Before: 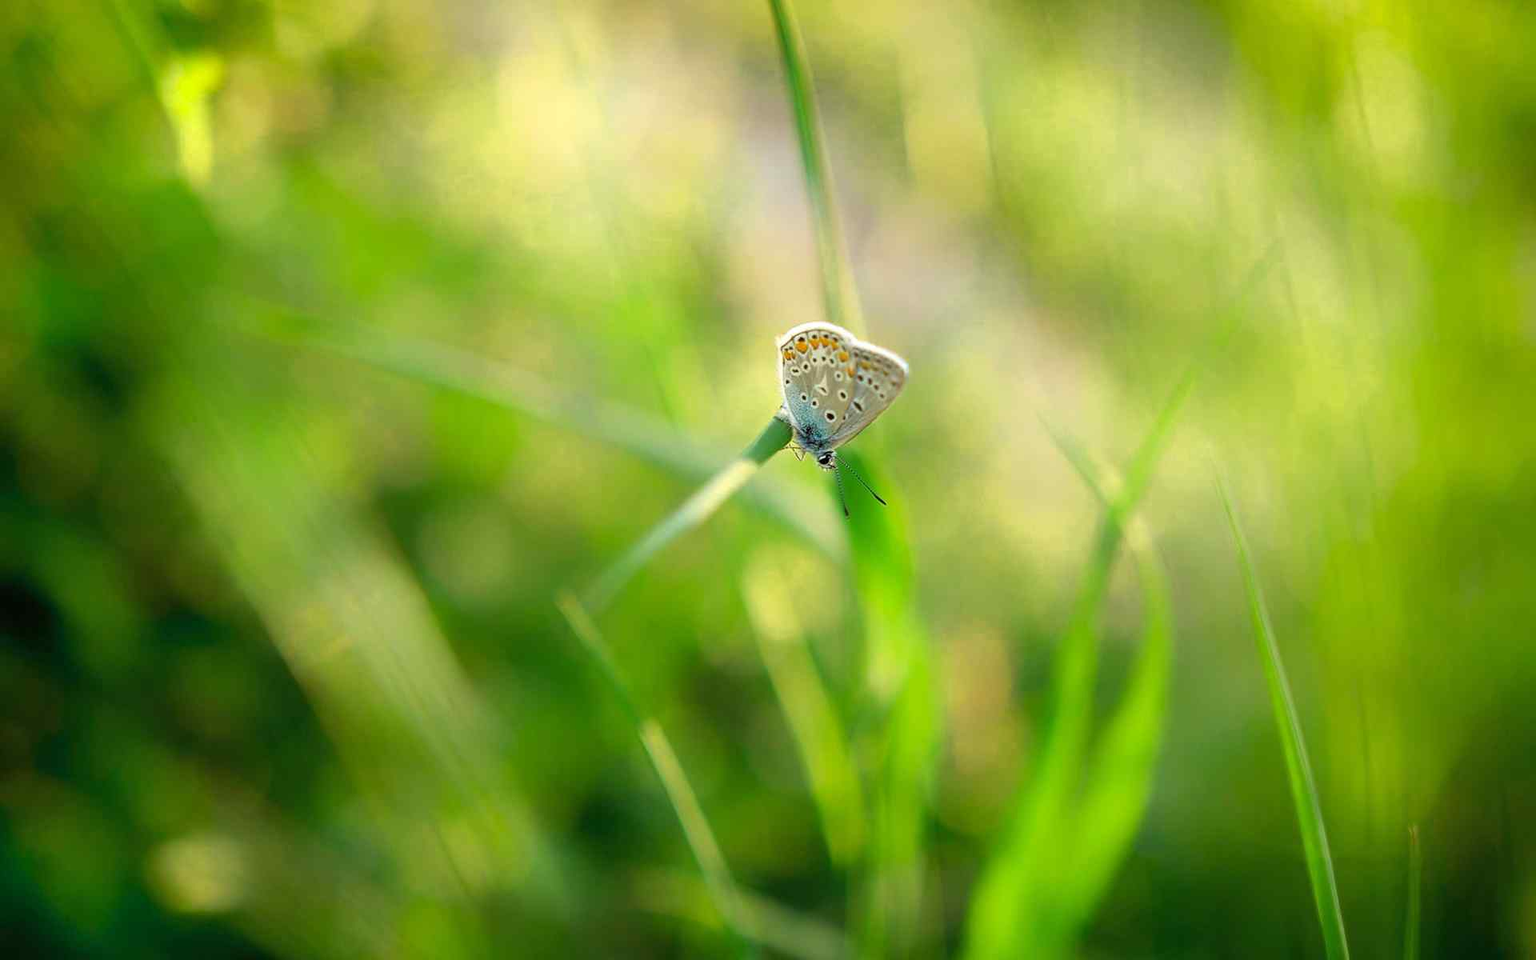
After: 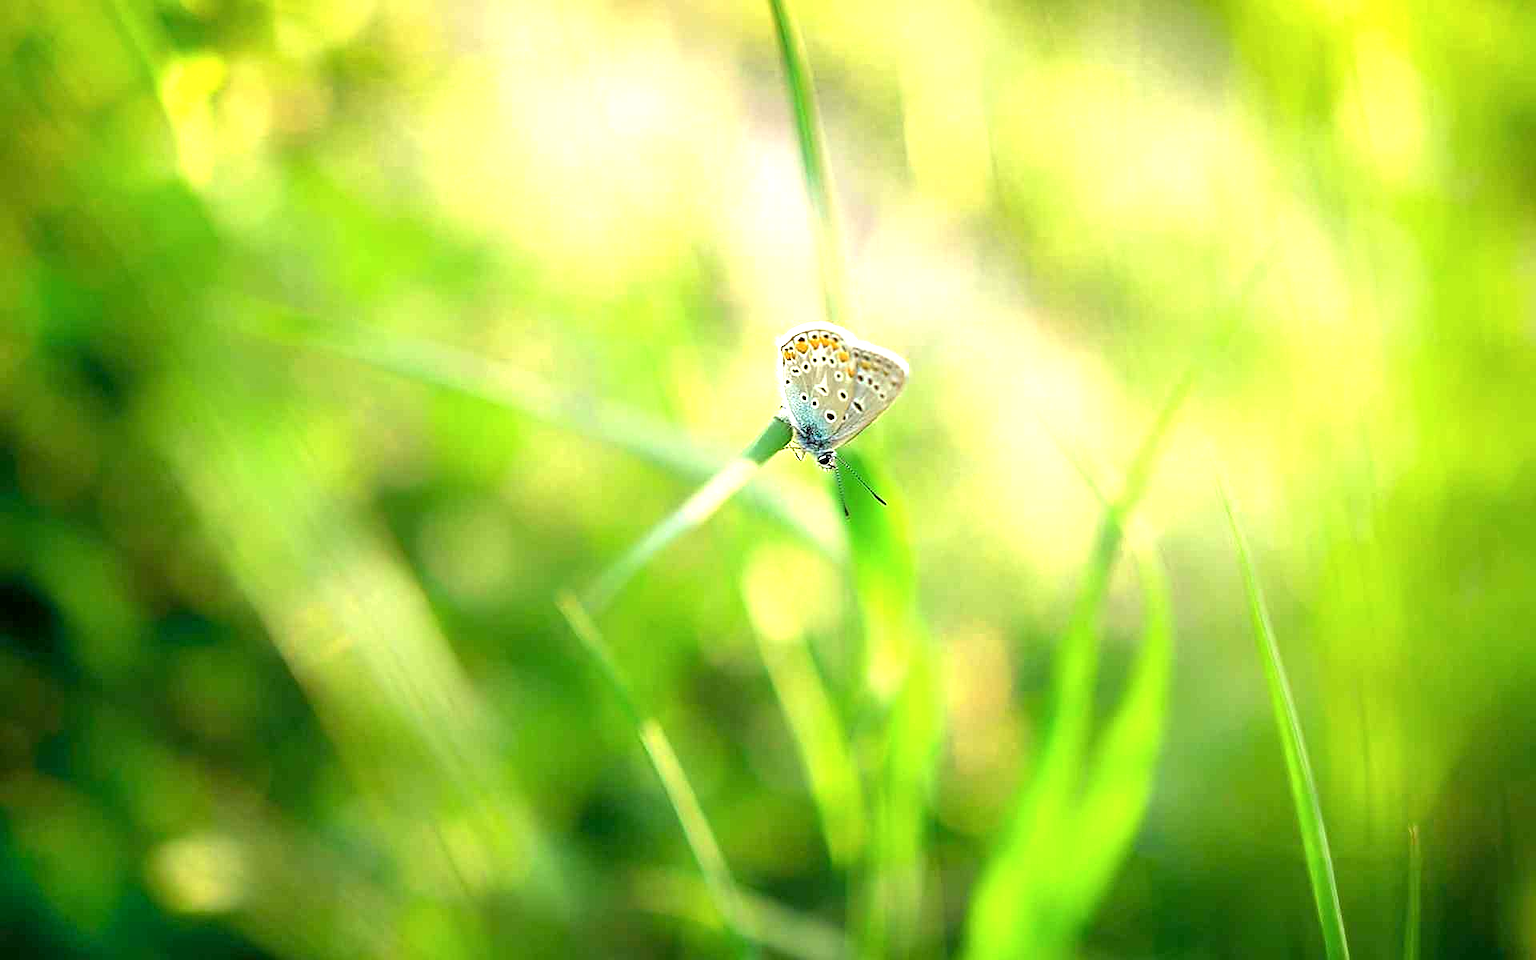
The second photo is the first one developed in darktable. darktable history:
exposure: black level correction 0.001, exposure 1 EV, compensate highlight preservation false
color balance: output saturation 98.5%
sharpen: on, module defaults
